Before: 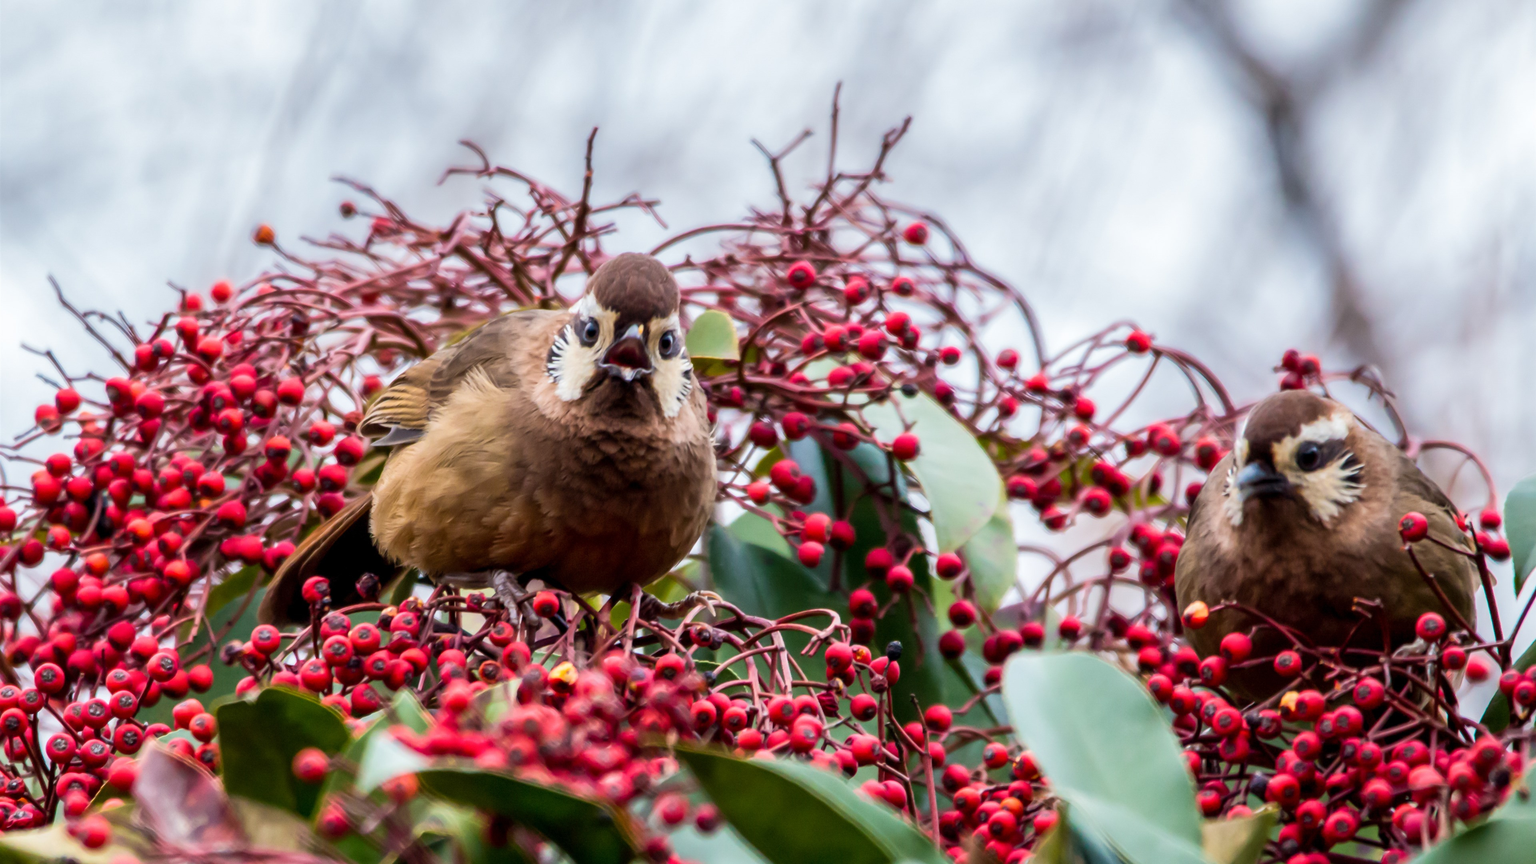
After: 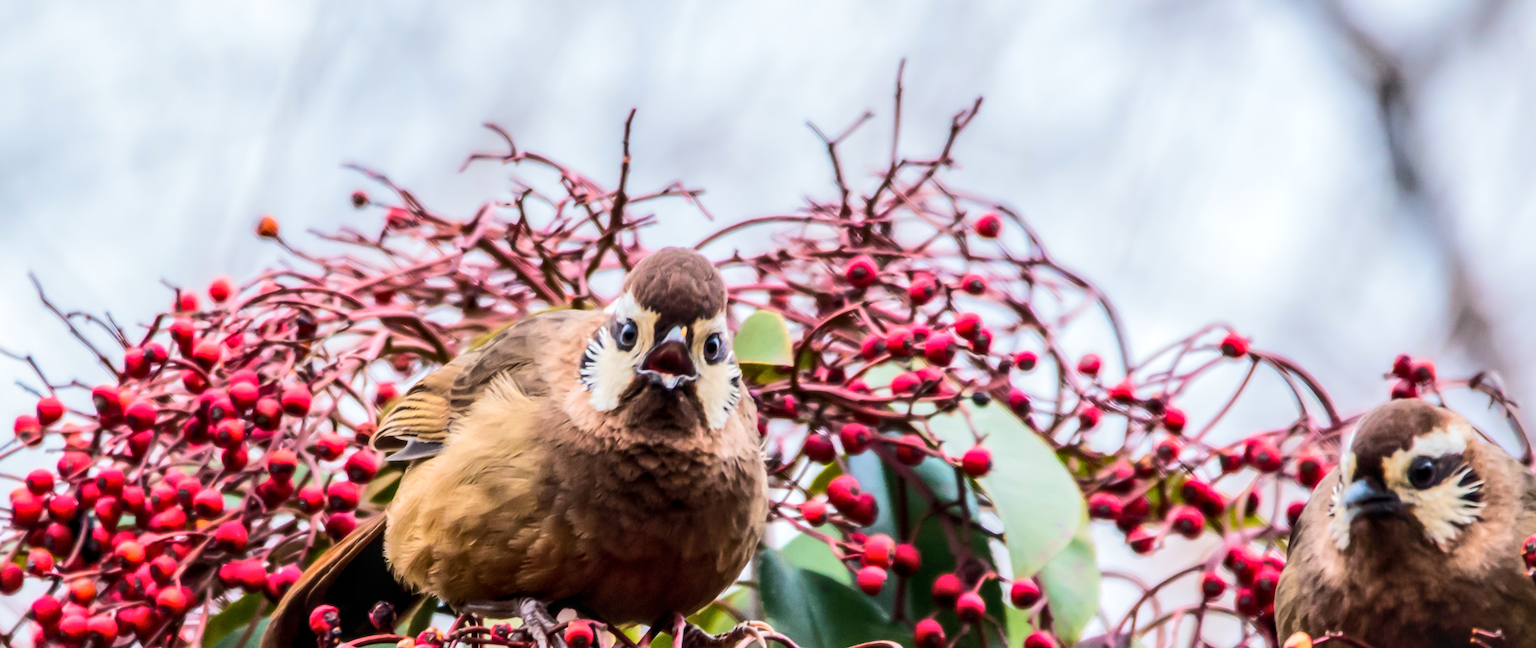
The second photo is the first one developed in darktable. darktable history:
local contrast: on, module defaults
rgb curve: curves: ch0 [(0, 0) (0.284, 0.292) (0.505, 0.644) (1, 1)]; ch1 [(0, 0) (0.284, 0.292) (0.505, 0.644) (1, 1)]; ch2 [(0, 0) (0.284, 0.292) (0.505, 0.644) (1, 1)], compensate middle gray true
crop: left 1.509%, top 3.452%, right 7.696%, bottom 28.452%
